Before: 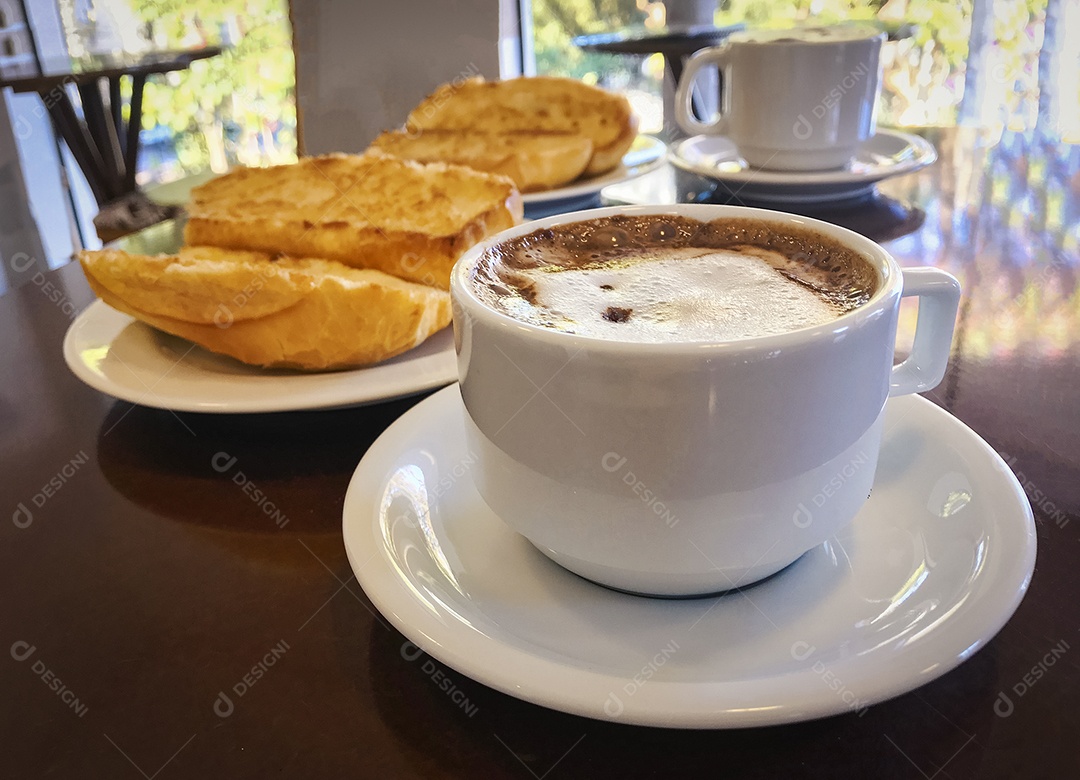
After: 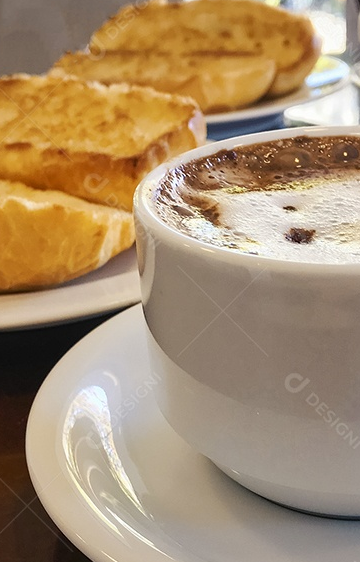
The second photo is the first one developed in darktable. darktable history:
crop and rotate: left 29.444%, top 10.255%, right 37.199%, bottom 17.581%
